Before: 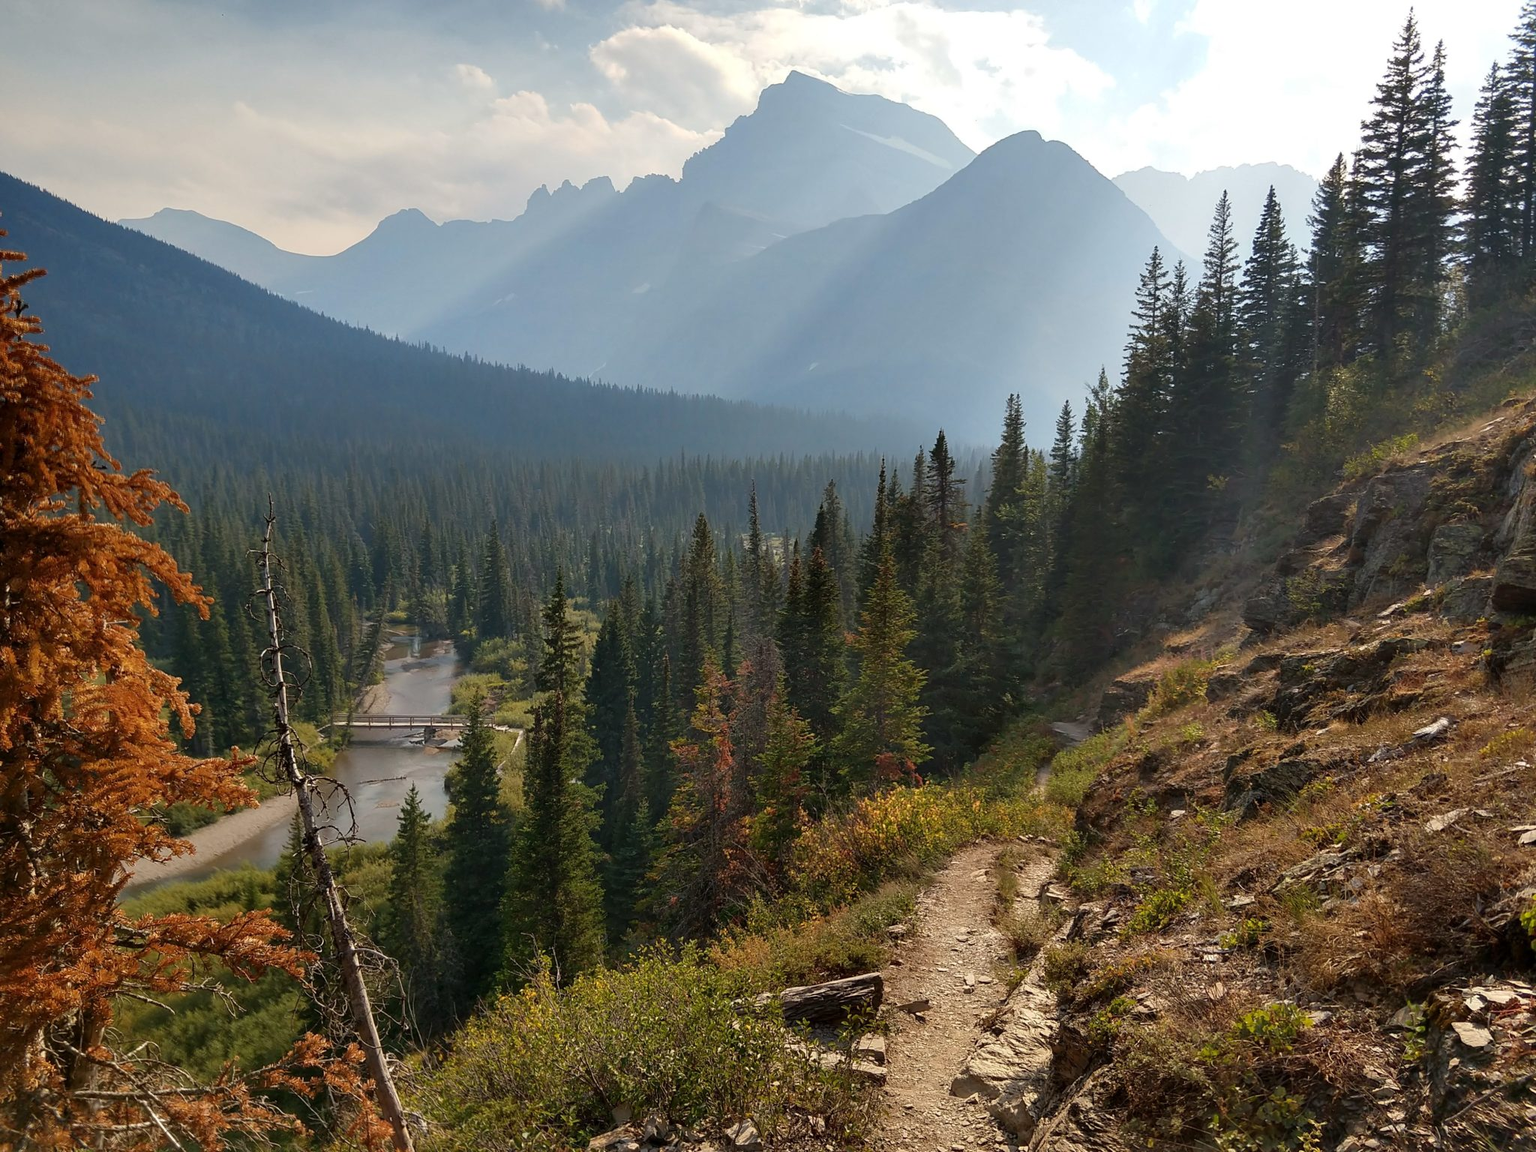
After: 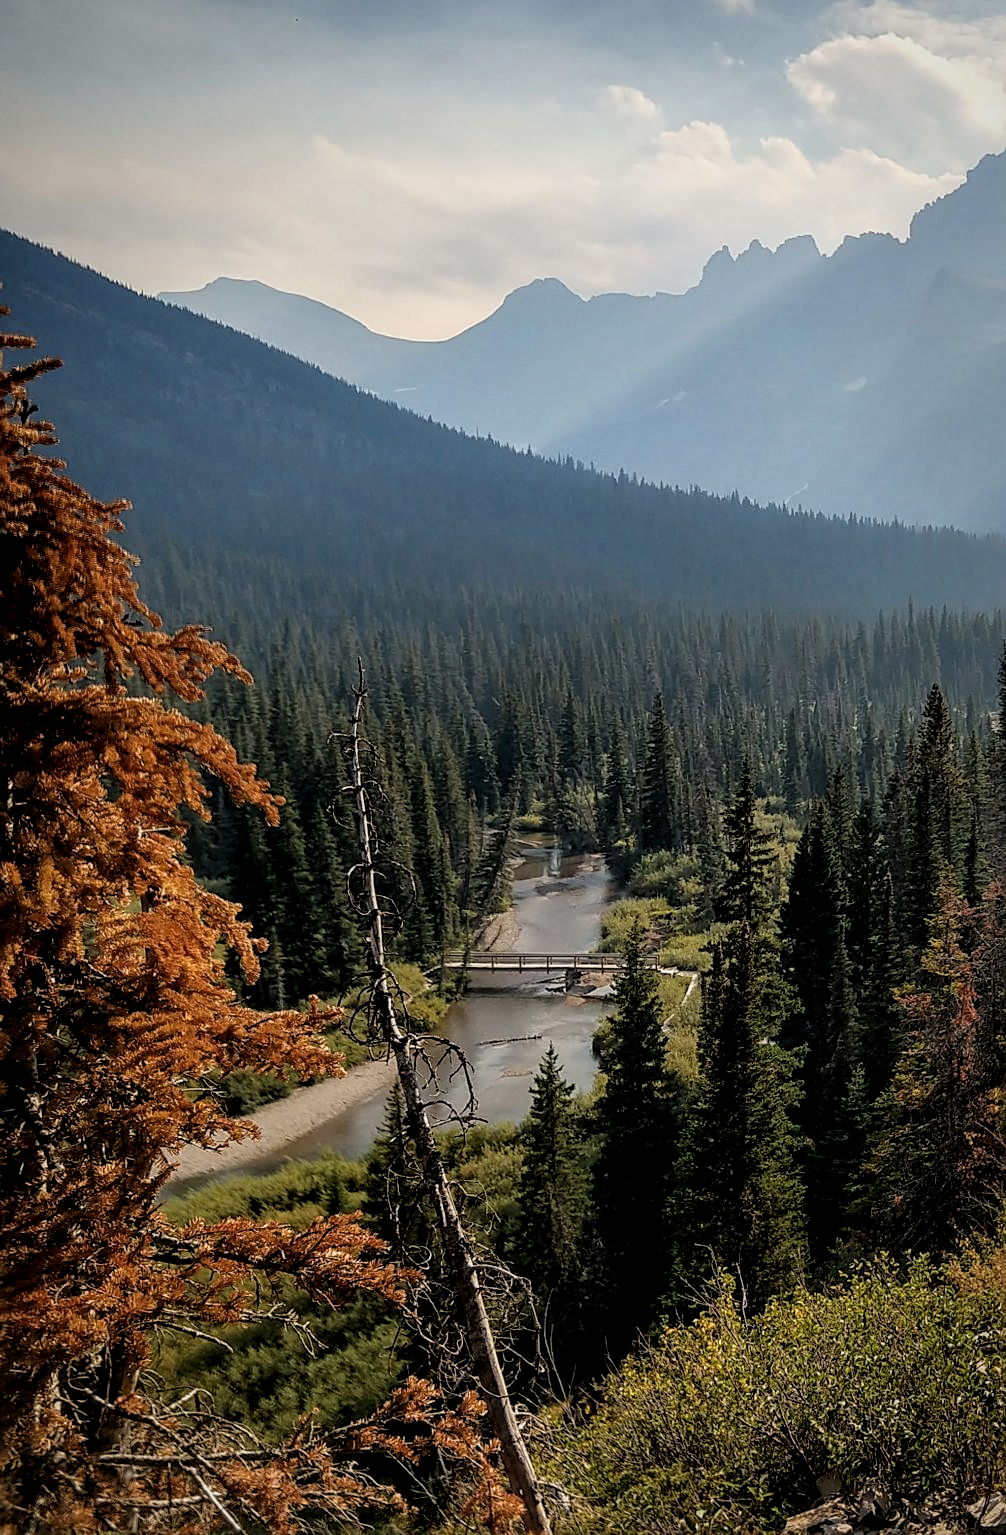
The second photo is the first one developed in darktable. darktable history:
local contrast: on, module defaults
crop and rotate: left 0%, top 0%, right 50.845%
vignetting: fall-off start 80.87%, fall-off radius 61.59%, brightness -0.384, saturation 0.007, center (0, 0.007), automatic ratio true, width/height ratio 1.418
sharpen: on, module defaults
filmic rgb: black relative exposure -4.91 EV, white relative exposure 2.84 EV, hardness 3.7
